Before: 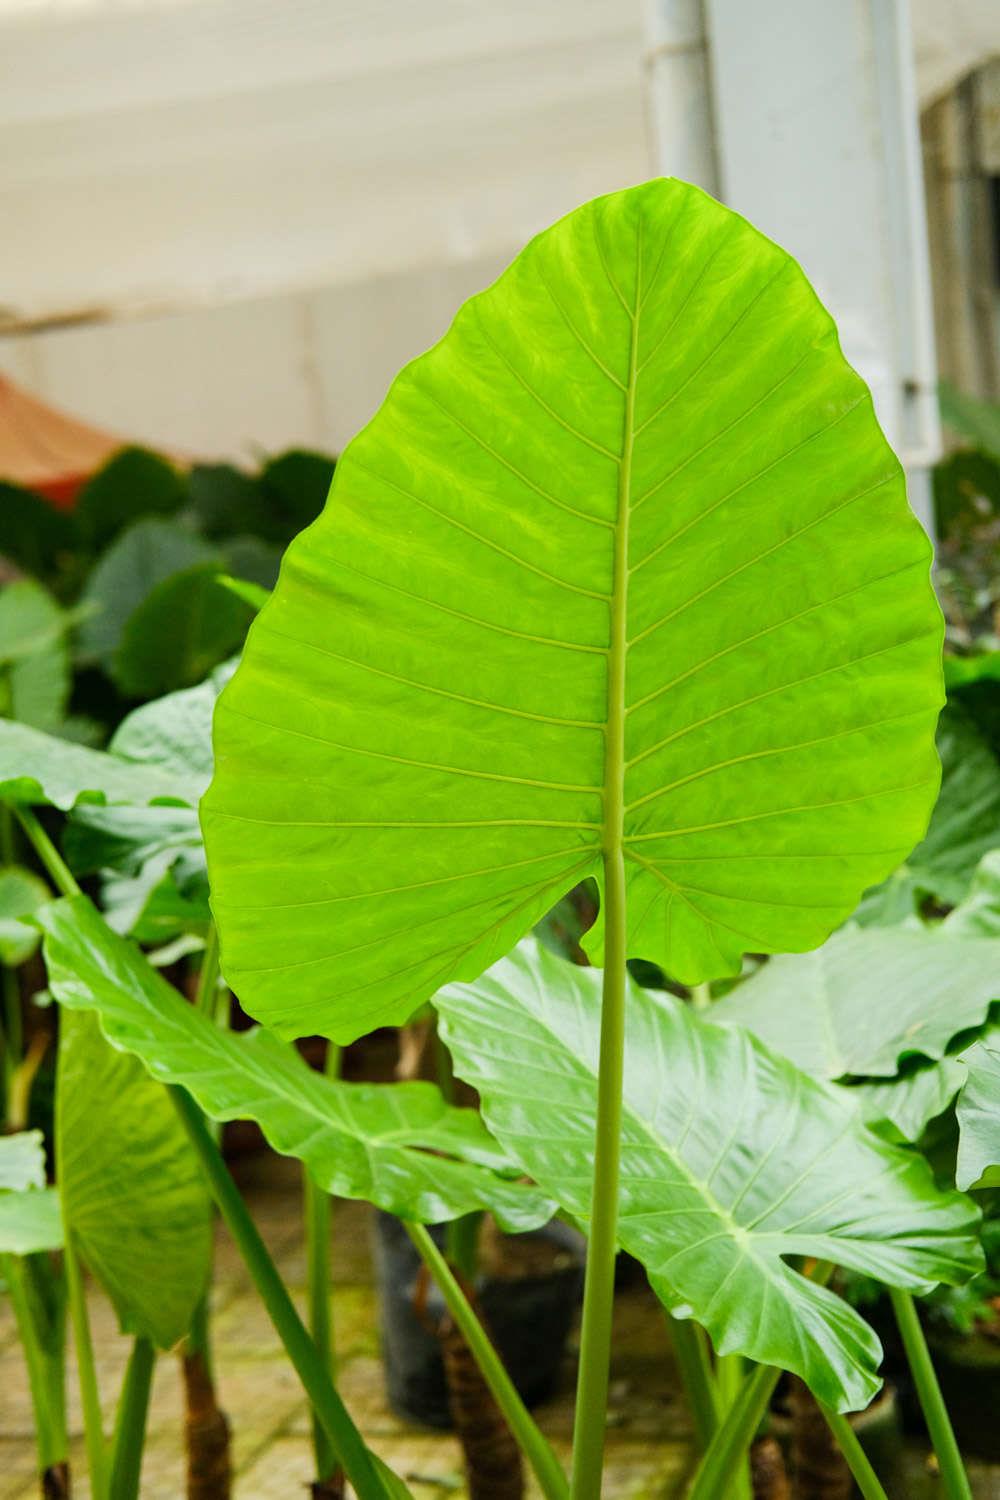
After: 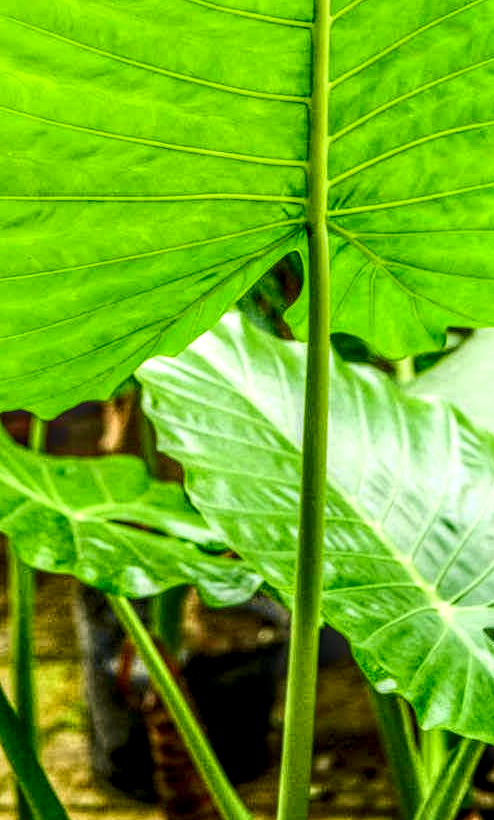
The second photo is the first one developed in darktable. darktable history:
local contrast: highlights 0%, shadows 0%, detail 300%, midtone range 0.3
contrast brightness saturation: contrast 0.18, saturation 0.3
crop: left 29.672%, top 41.786%, right 20.851%, bottom 3.487%
tone curve: curves: ch0 [(0, 0.015) (0.037, 0.032) (0.131, 0.113) (0.275, 0.26) (0.497, 0.531) (0.617, 0.663) (0.704, 0.748) (0.813, 0.842) (0.911, 0.931) (0.997, 1)]; ch1 [(0, 0) (0.301, 0.3) (0.444, 0.438) (0.493, 0.494) (0.501, 0.499) (0.534, 0.543) (0.582, 0.605) (0.658, 0.687) (0.746, 0.79) (1, 1)]; ch2 [(0, 0) (0.246, 0.234) (0.36, 0.356) (0.415, 0.426) (0.476, 0.492) (0.502, 0.499) (0.525, 0.513) (0.533, 0.534) (0.586, 0.598) (0.634, 0.643) (0.706, 0.717) (0.853, 0.83) (1, 0.951)], color space Lab, independent channels, preserve colors none
